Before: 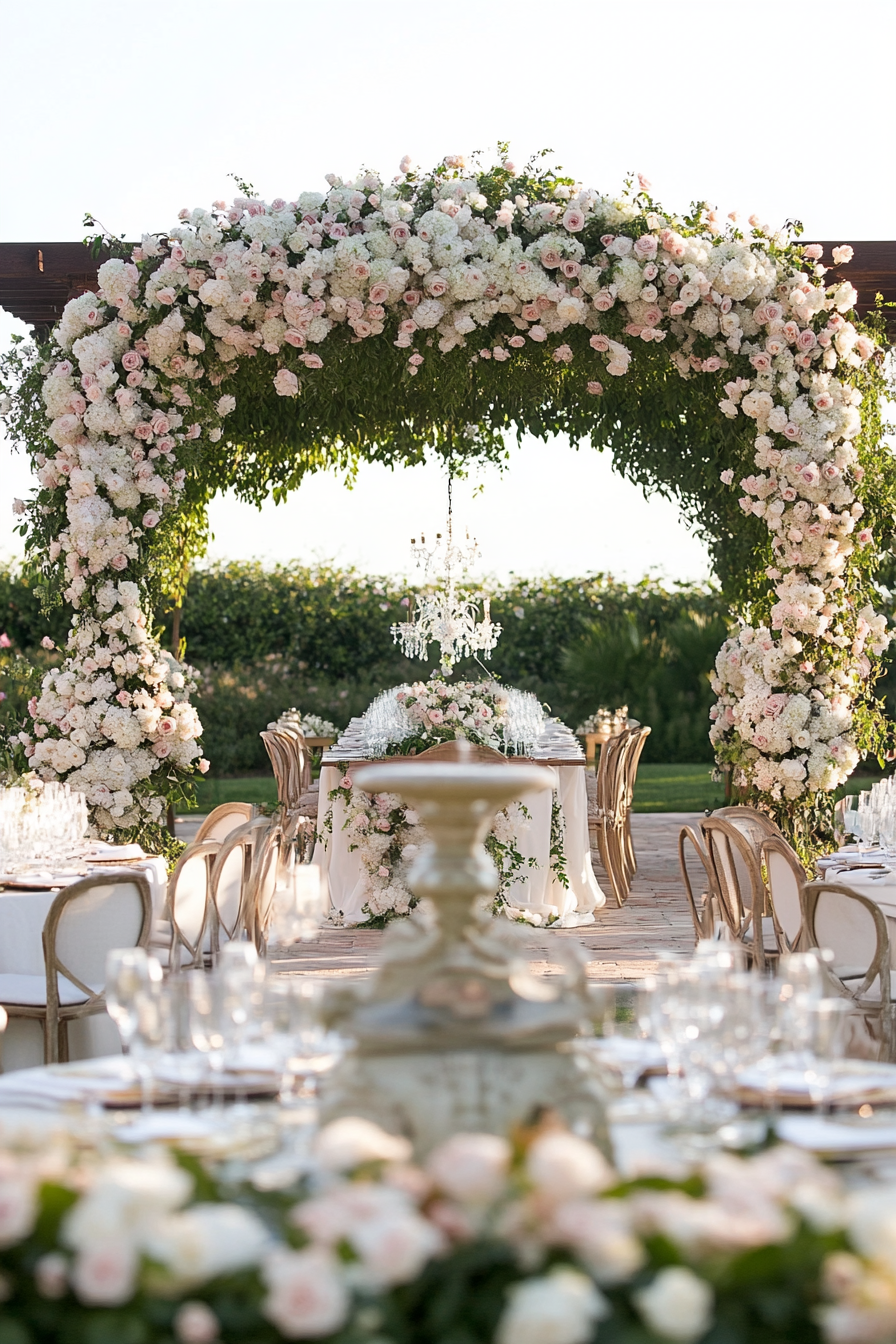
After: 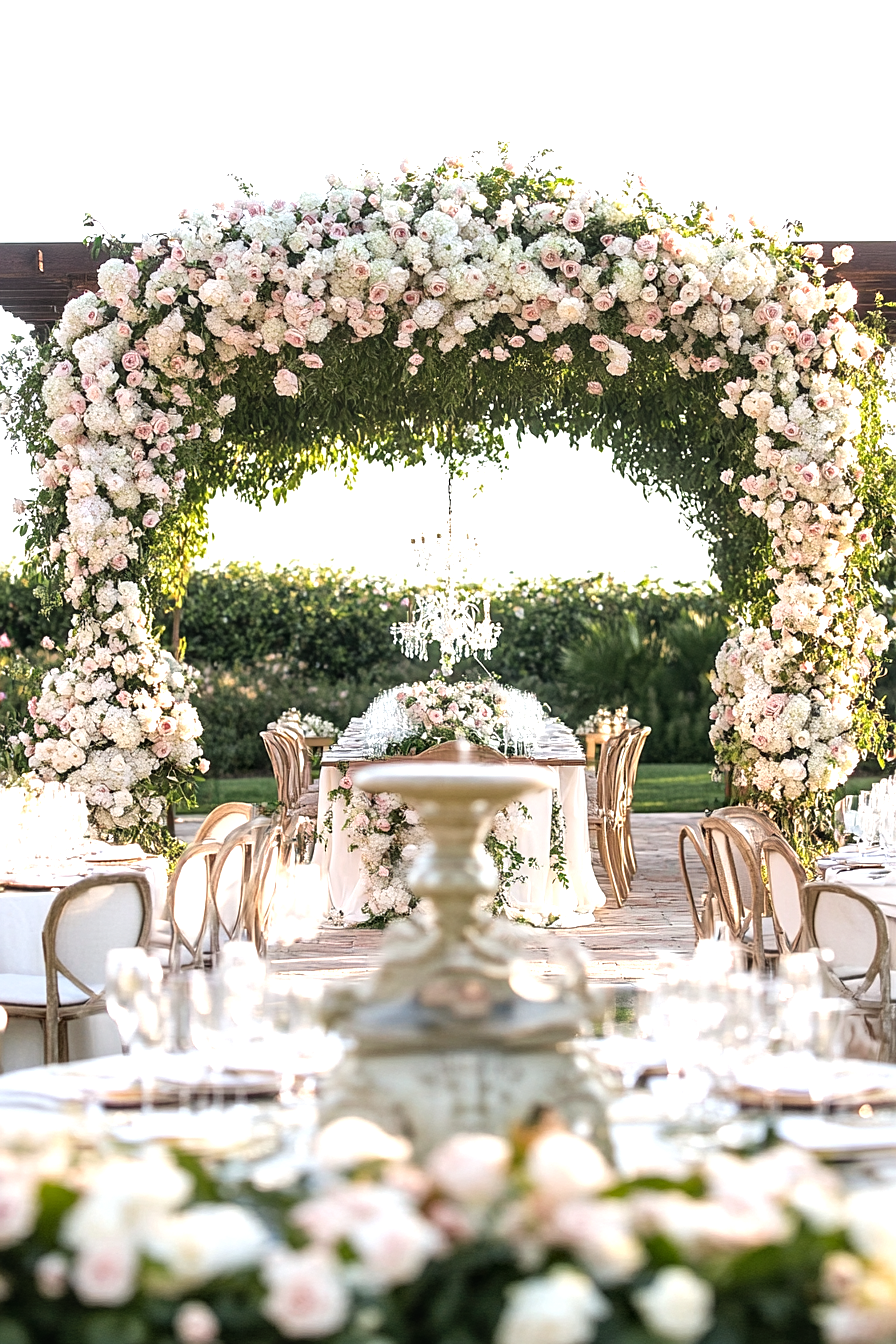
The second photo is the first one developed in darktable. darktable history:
tone equalizer: -8 EV -0.785 EV, -7 EV -0.715 EV, -6 EV -0.634 EV, -5 EV -0.394 EV, -3 EV 0.367 EV, -2 EV 0.6 EV, -1 EV 0.676 EV, +0 EV 0.745 EV
sharpen: amount 0.203
local contrast: on, module defaults
